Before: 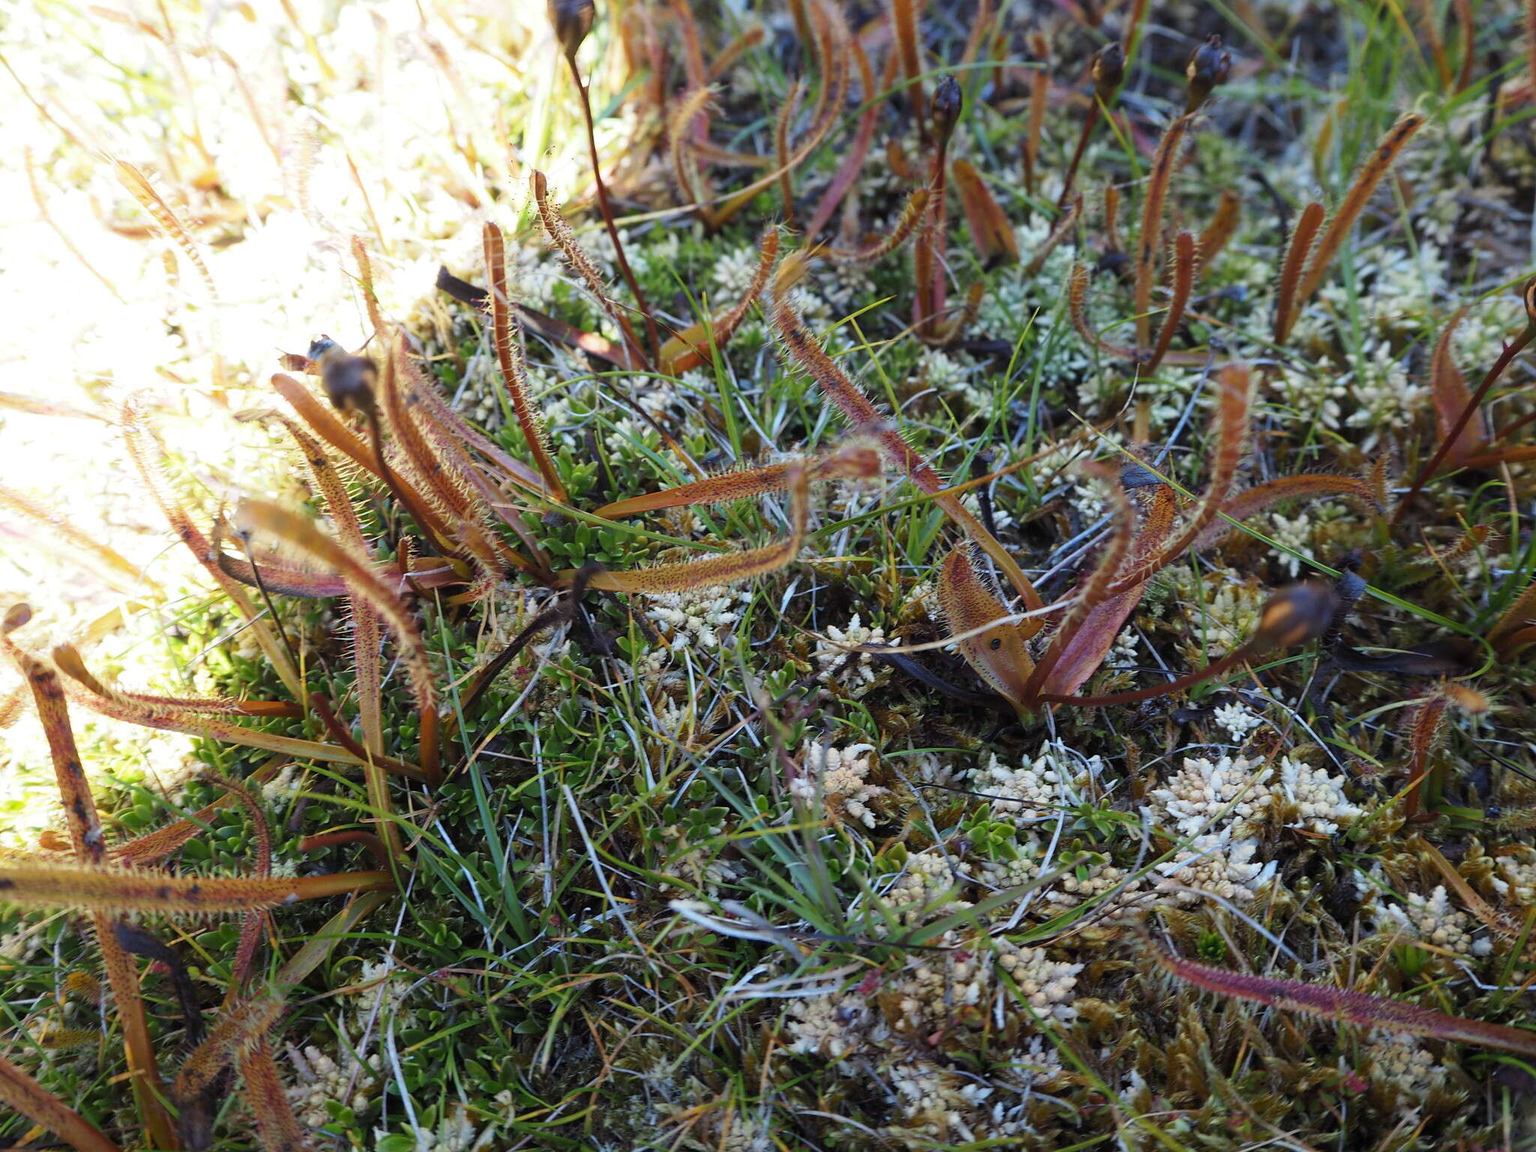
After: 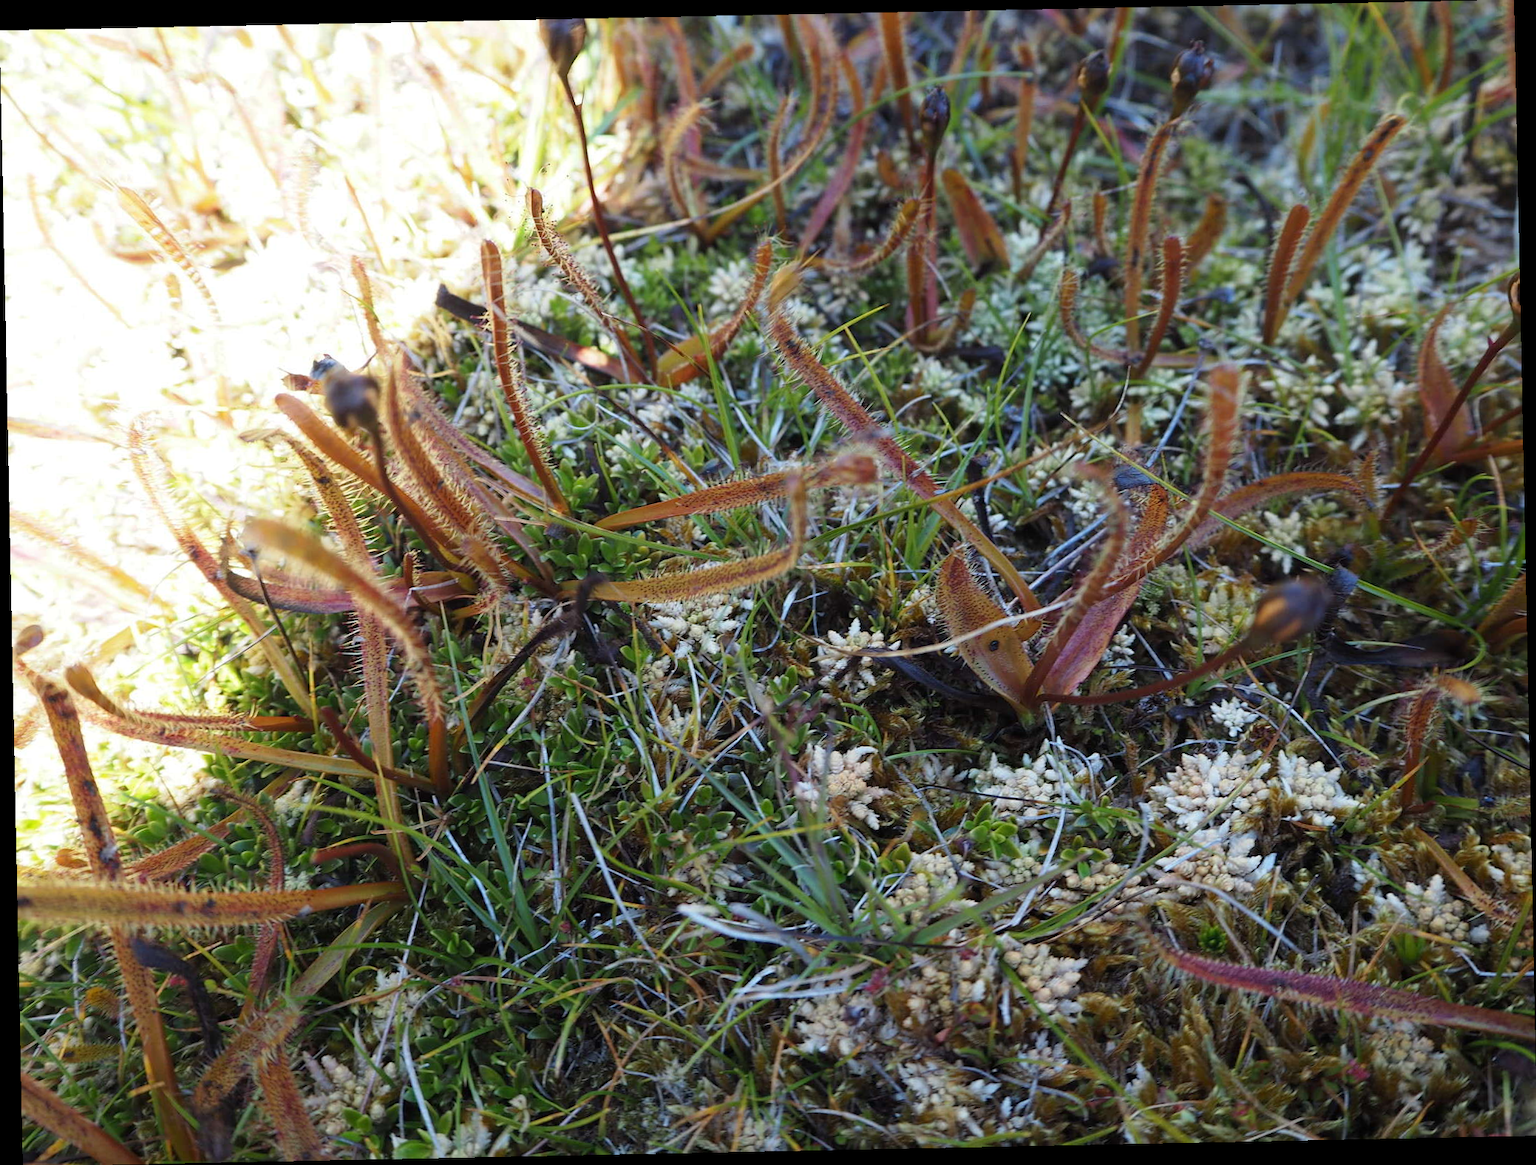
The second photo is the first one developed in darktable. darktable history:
rotate and perspective: rotation -1.17°, automatic cropping off
